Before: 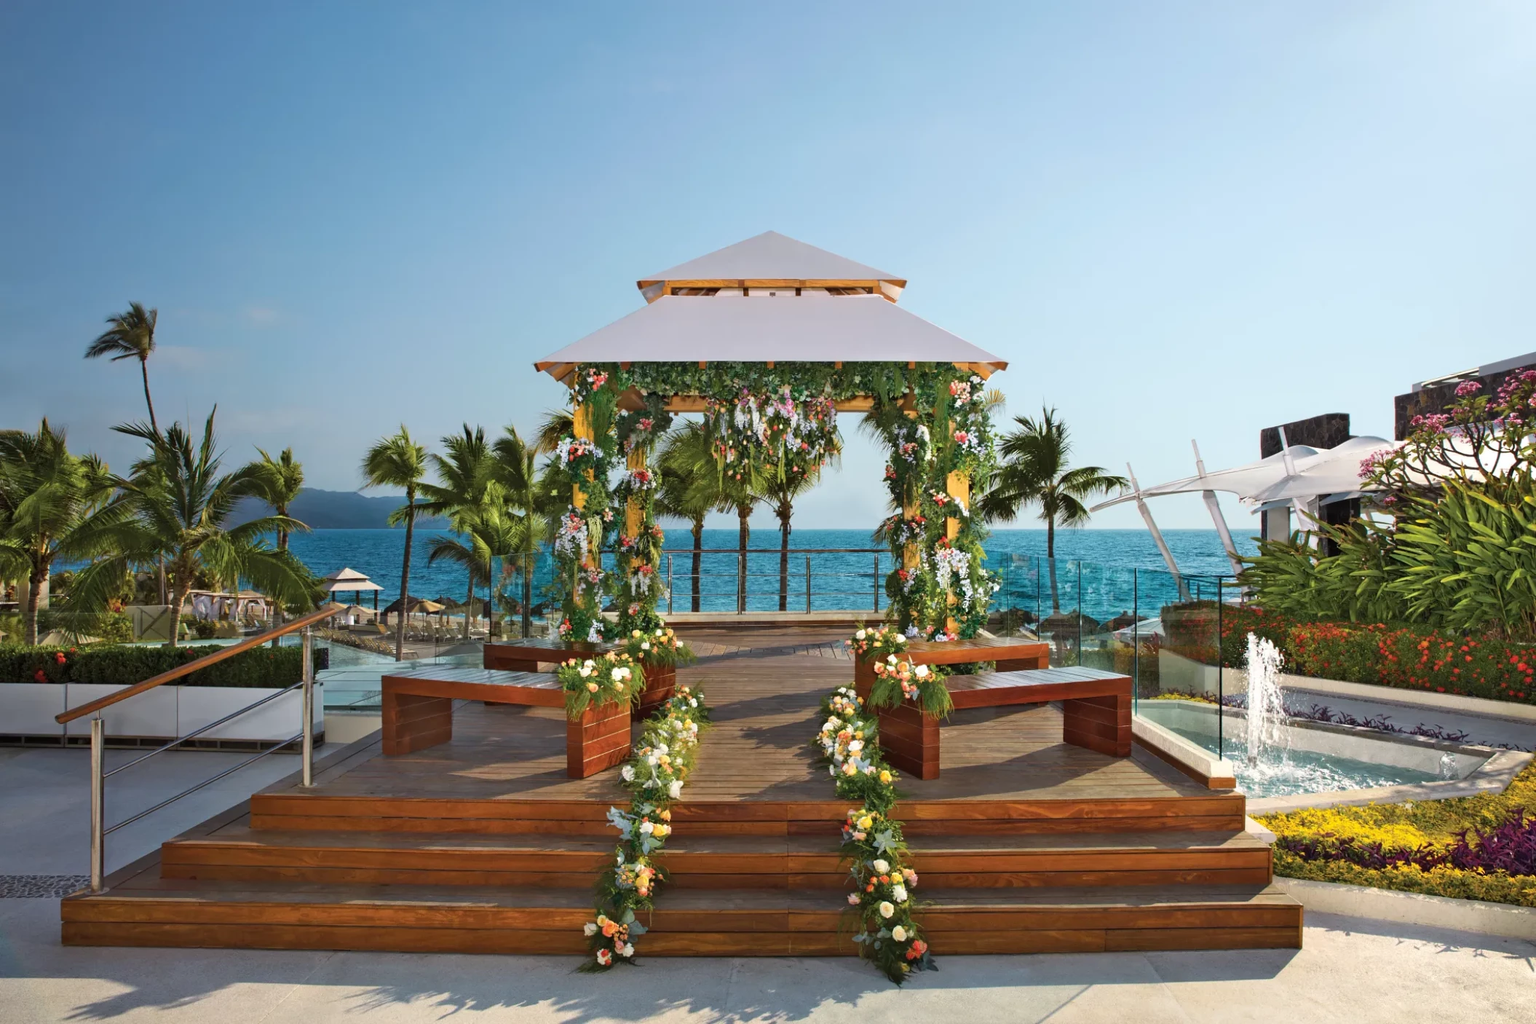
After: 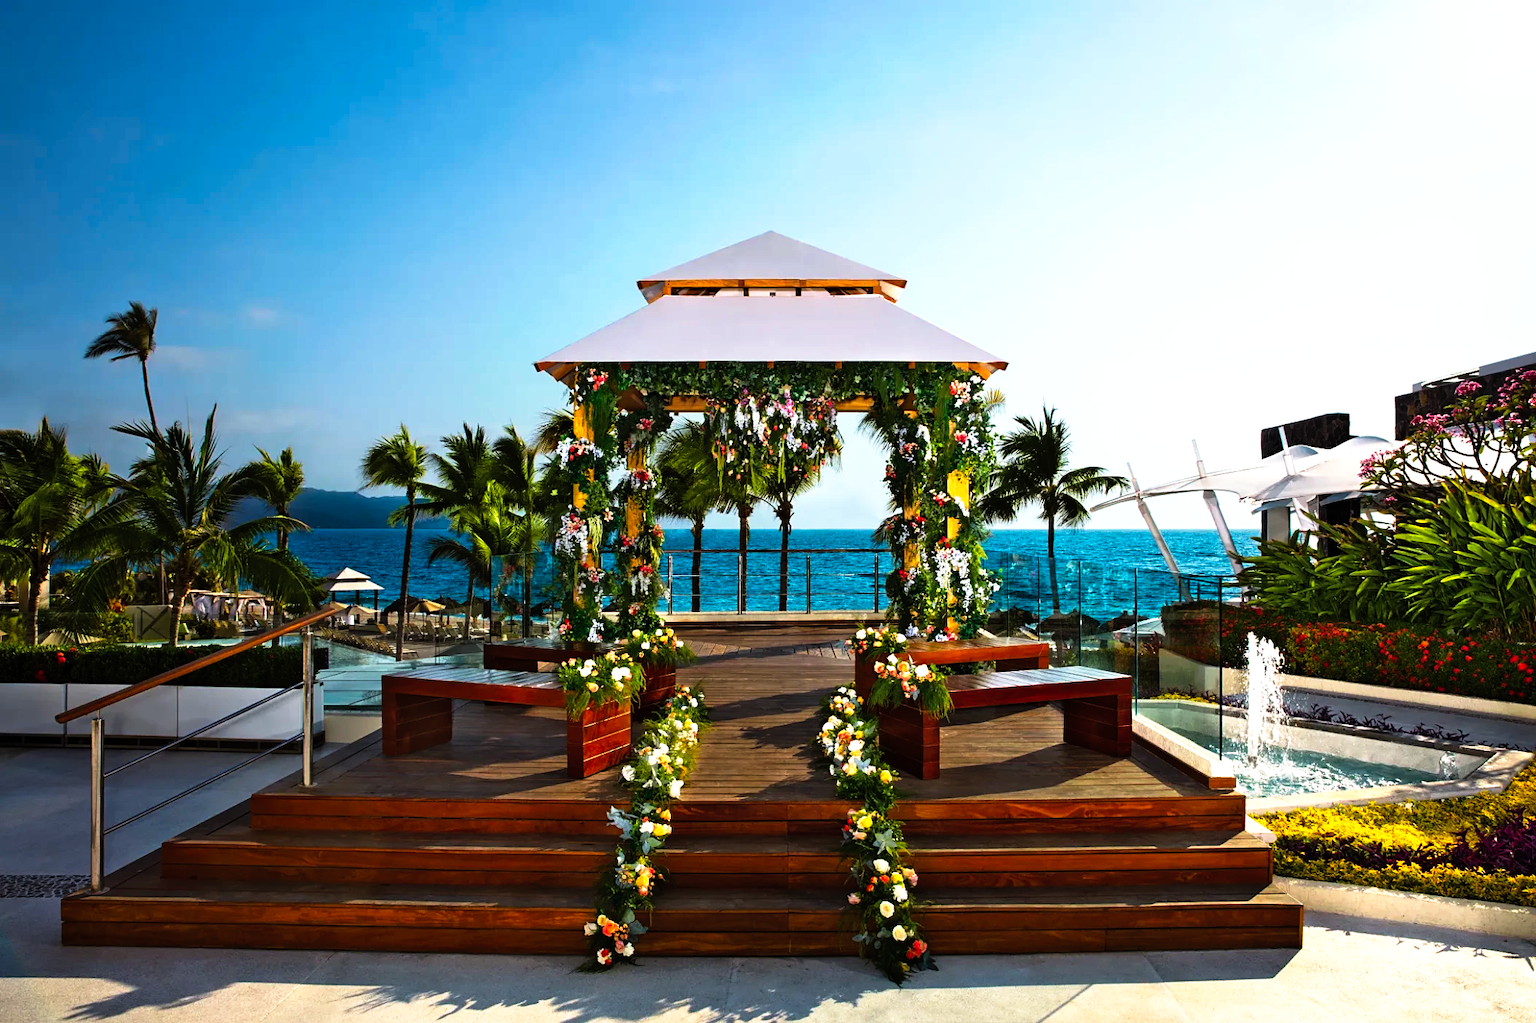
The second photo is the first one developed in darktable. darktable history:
tone curve: curves: ch0 [(0, 0) (0.003, 0.001) (0.011, 0.002) (0.025, 0.002) (0.044, 0.006) (0.069, 0.01) (0.1, 0.017) (0.136, 0.023) (0.177, 0.038) (0.224, 0.066) (0.277, 0.118) (0.335, 0.185) (0.399, 0.264) (0.468, 0.365) (0.543, 0.475) (0.623, 0.606) (0.709, 0.759) (0.801, 0.923) (0.898, 0.999) (1, 1)], preserve colors none
sharpen: amount 0.2
